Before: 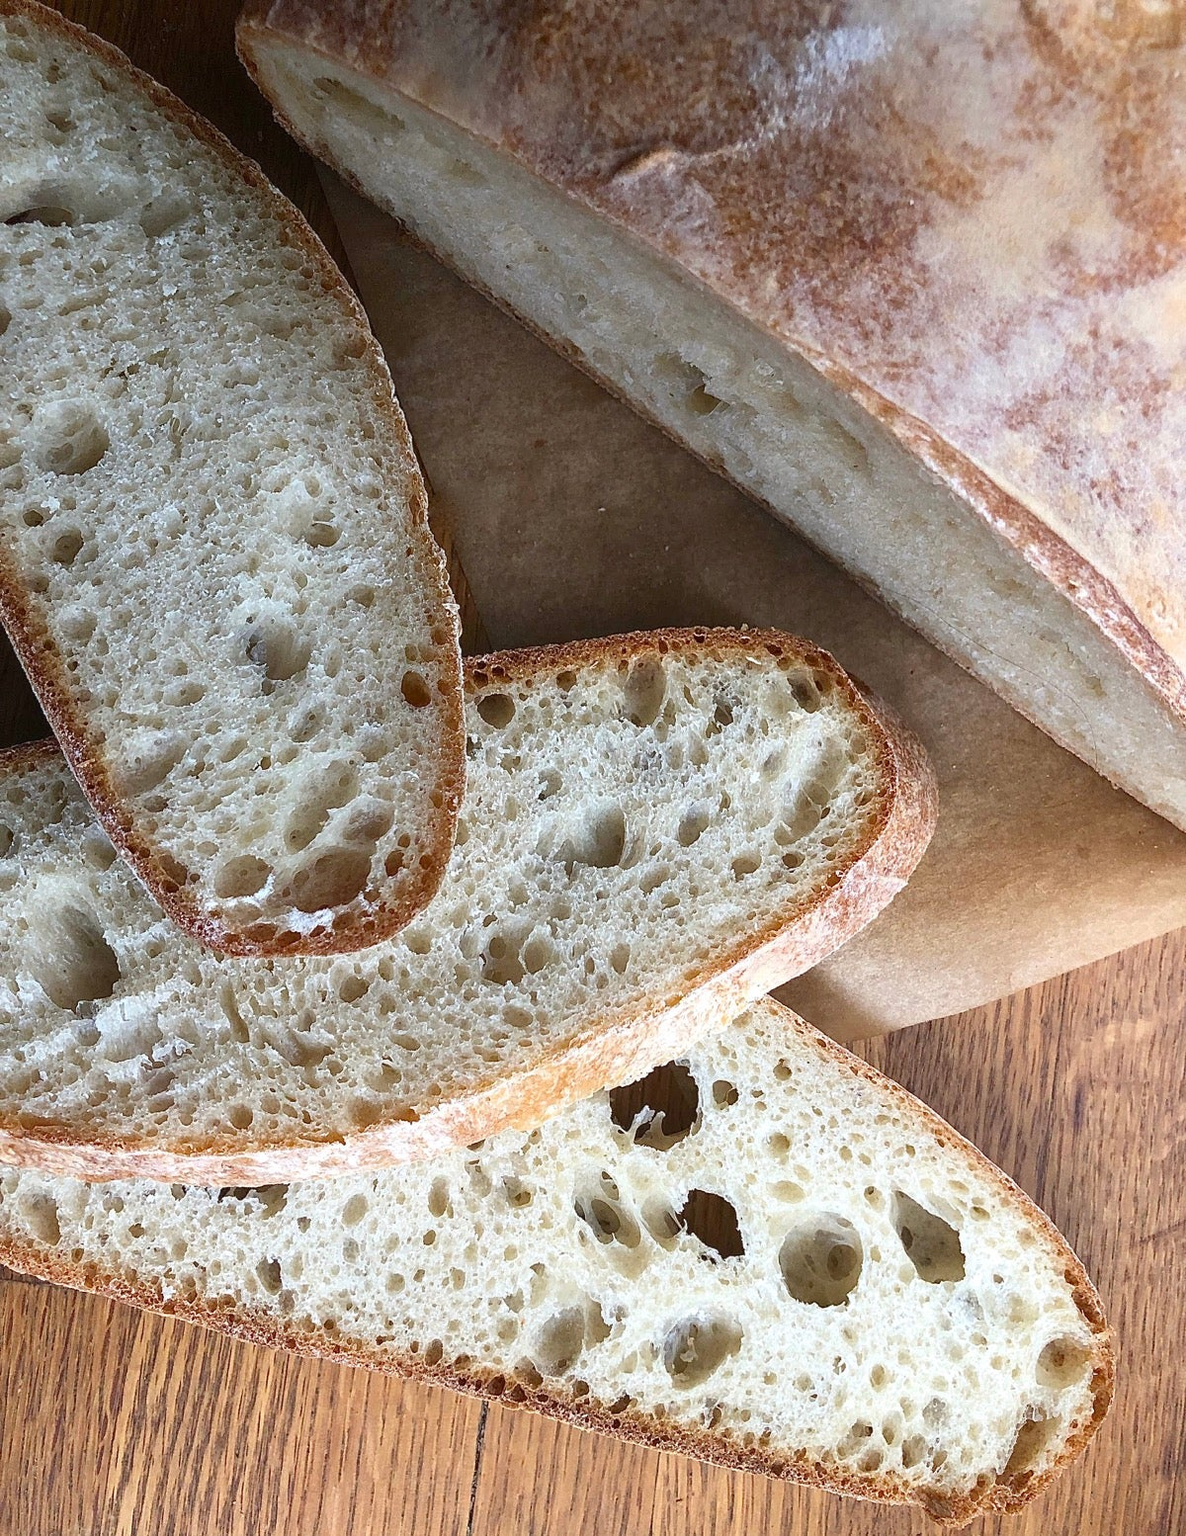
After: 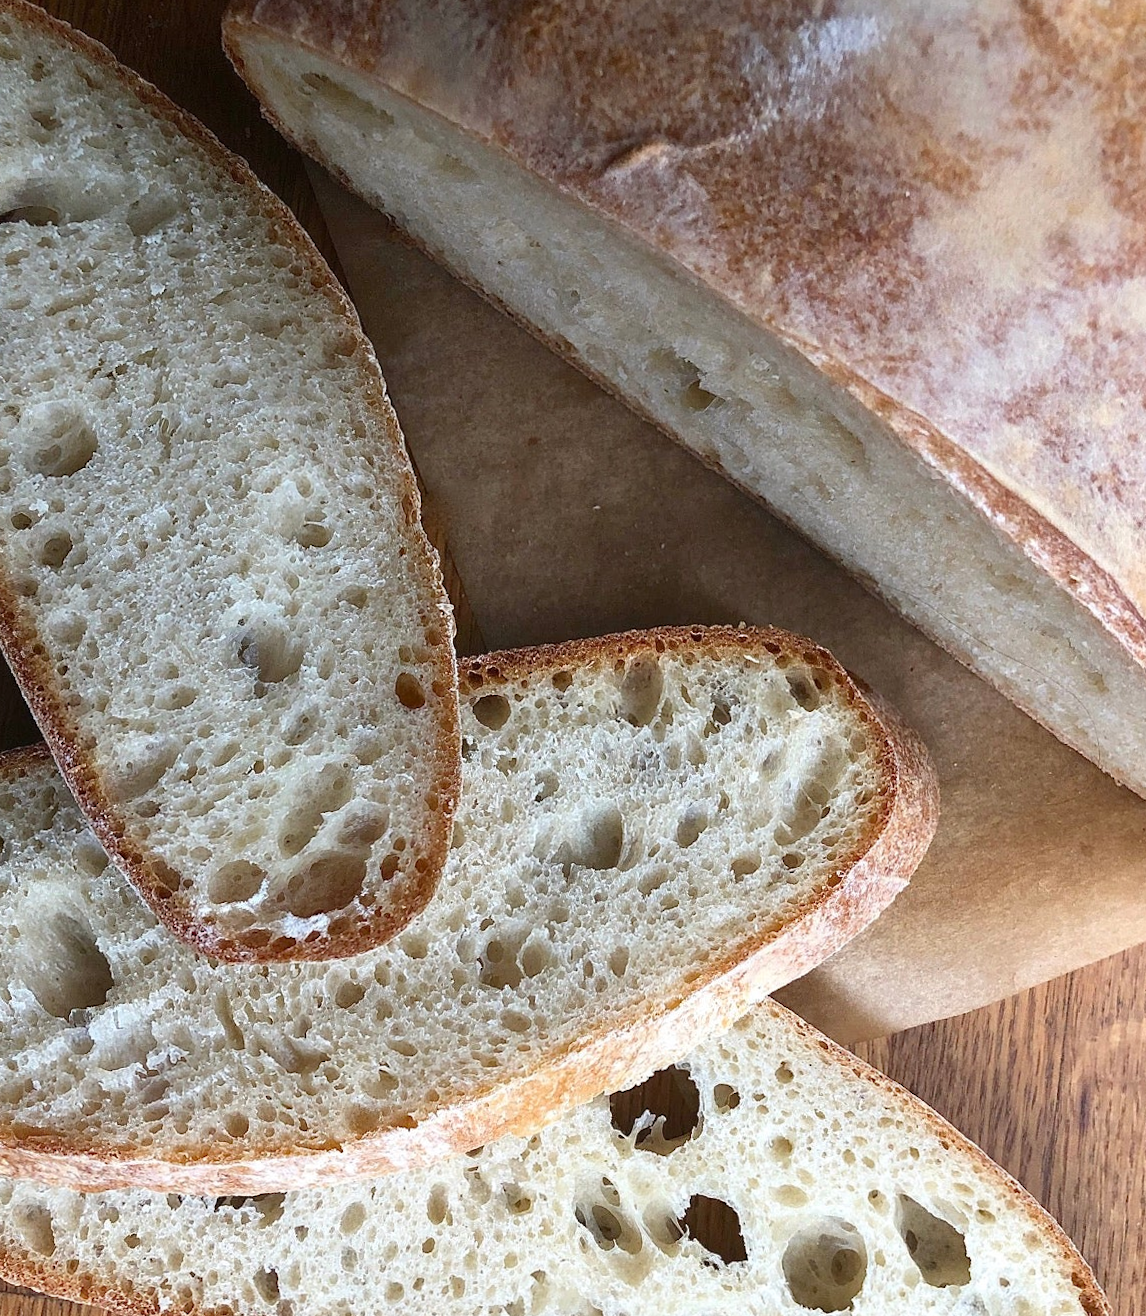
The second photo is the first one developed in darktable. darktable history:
crop and rotate: angle 0.491°, left 0.326%, right 3.097%, bottom 14.357%
